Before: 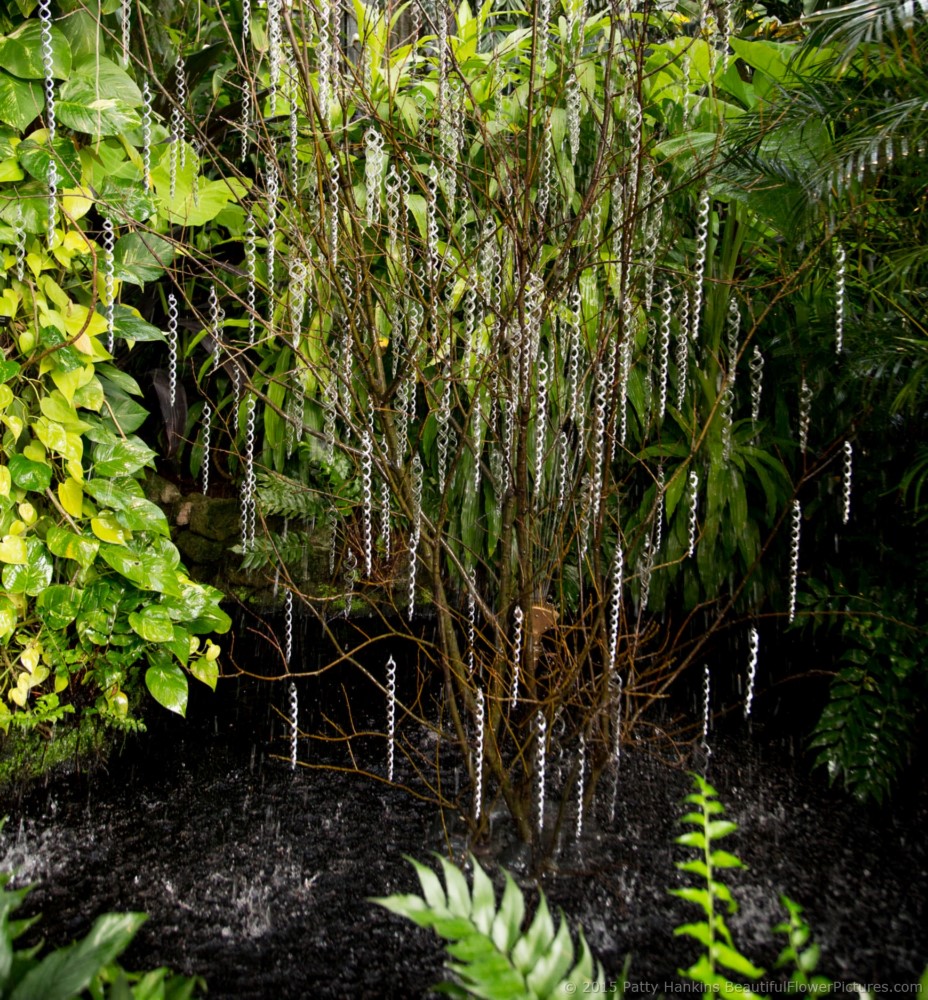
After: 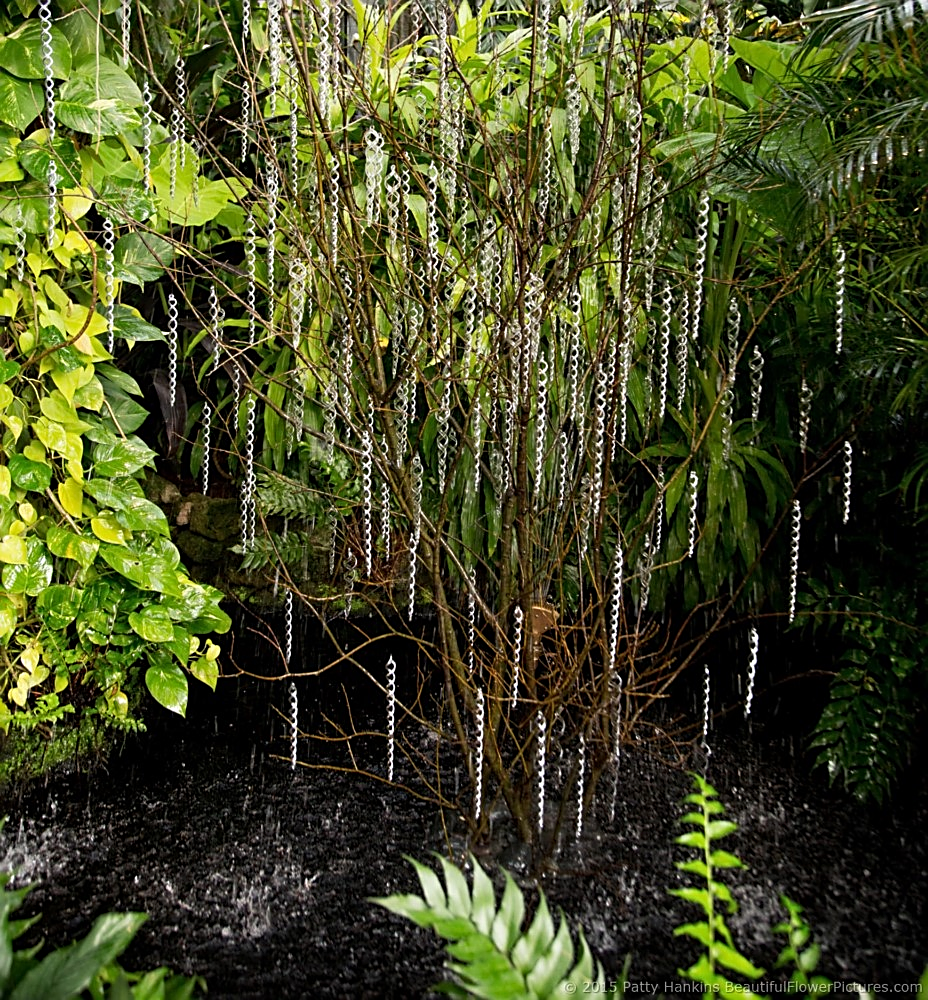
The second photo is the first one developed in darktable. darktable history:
sharpen: amount 0.751
